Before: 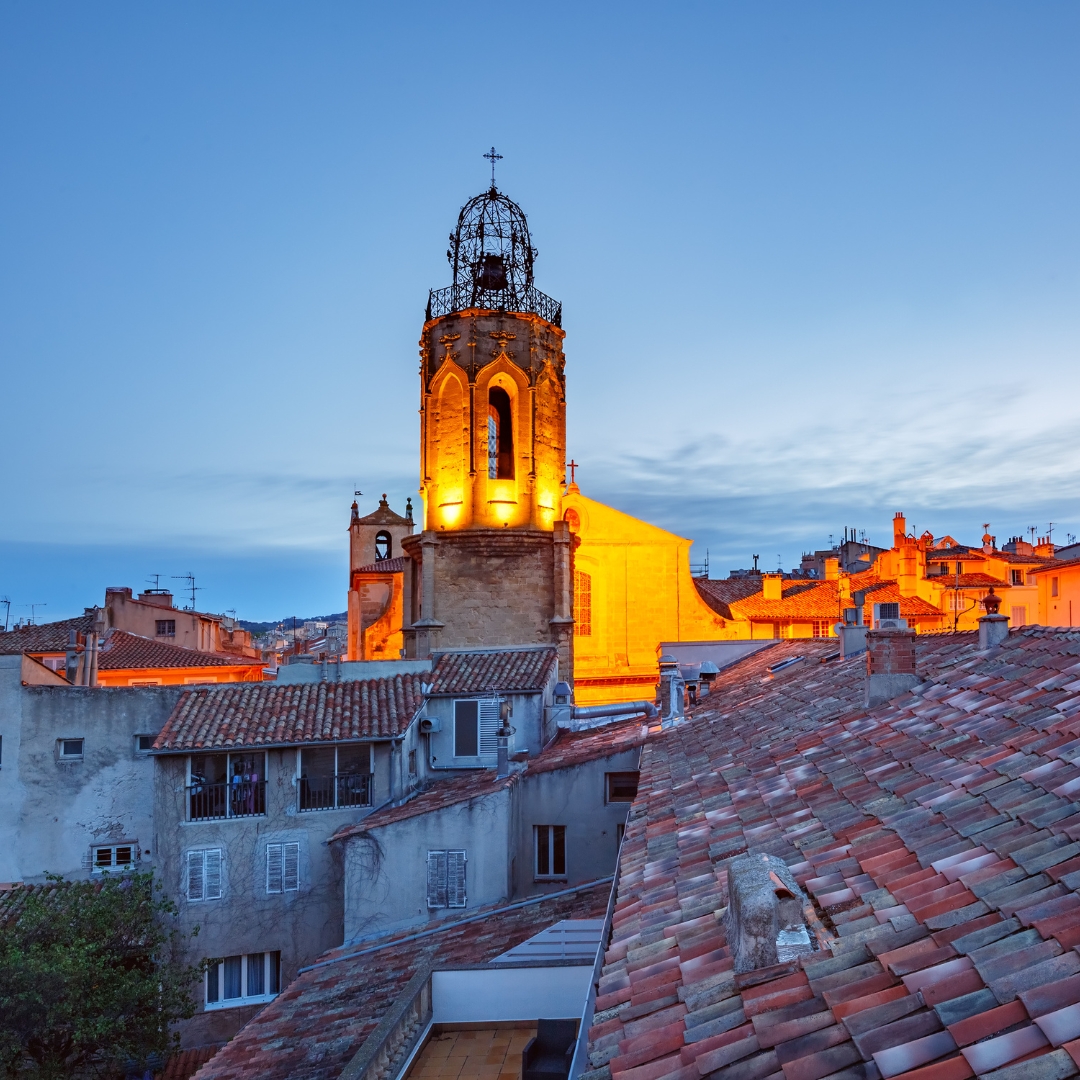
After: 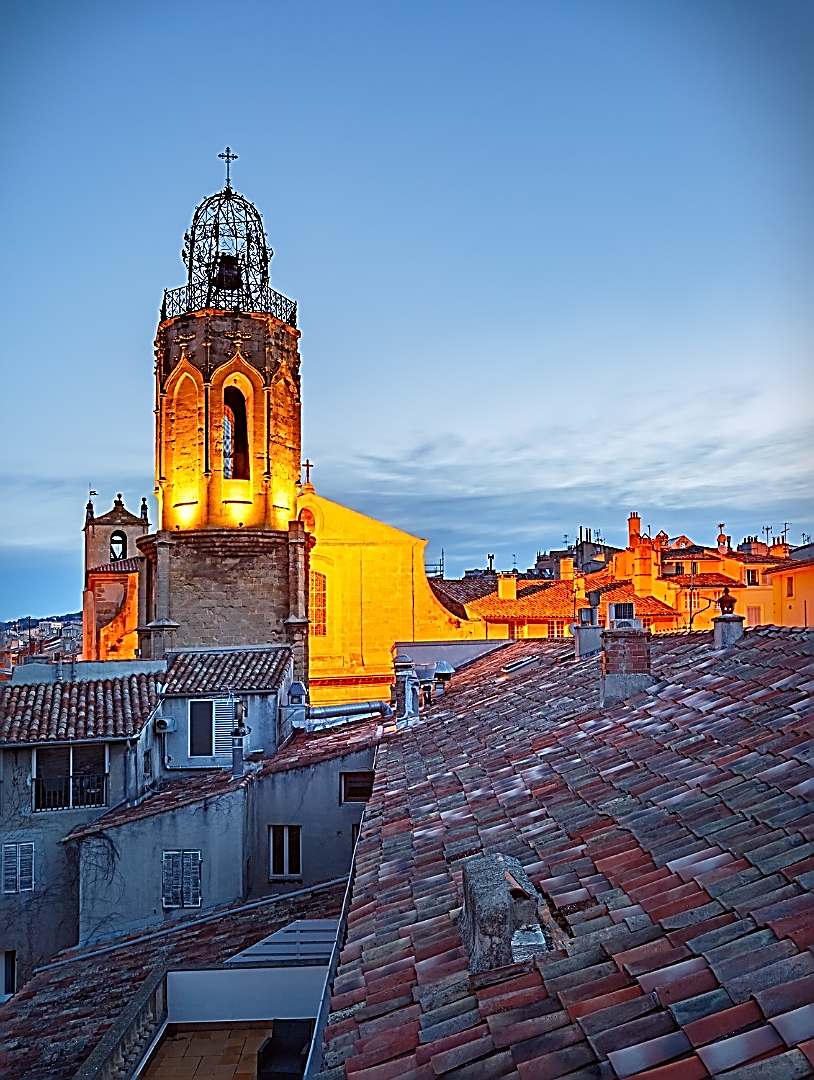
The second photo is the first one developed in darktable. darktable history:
sharpen: amount 2
vignetting: fall-off start 68.33%, fall-off radius 30%, saturation 0.042, center (-0.066, -0.311), width/height ratio 0.992, shape 0.85, dithering 8-bit output
crop and rotate: left 24.6%
